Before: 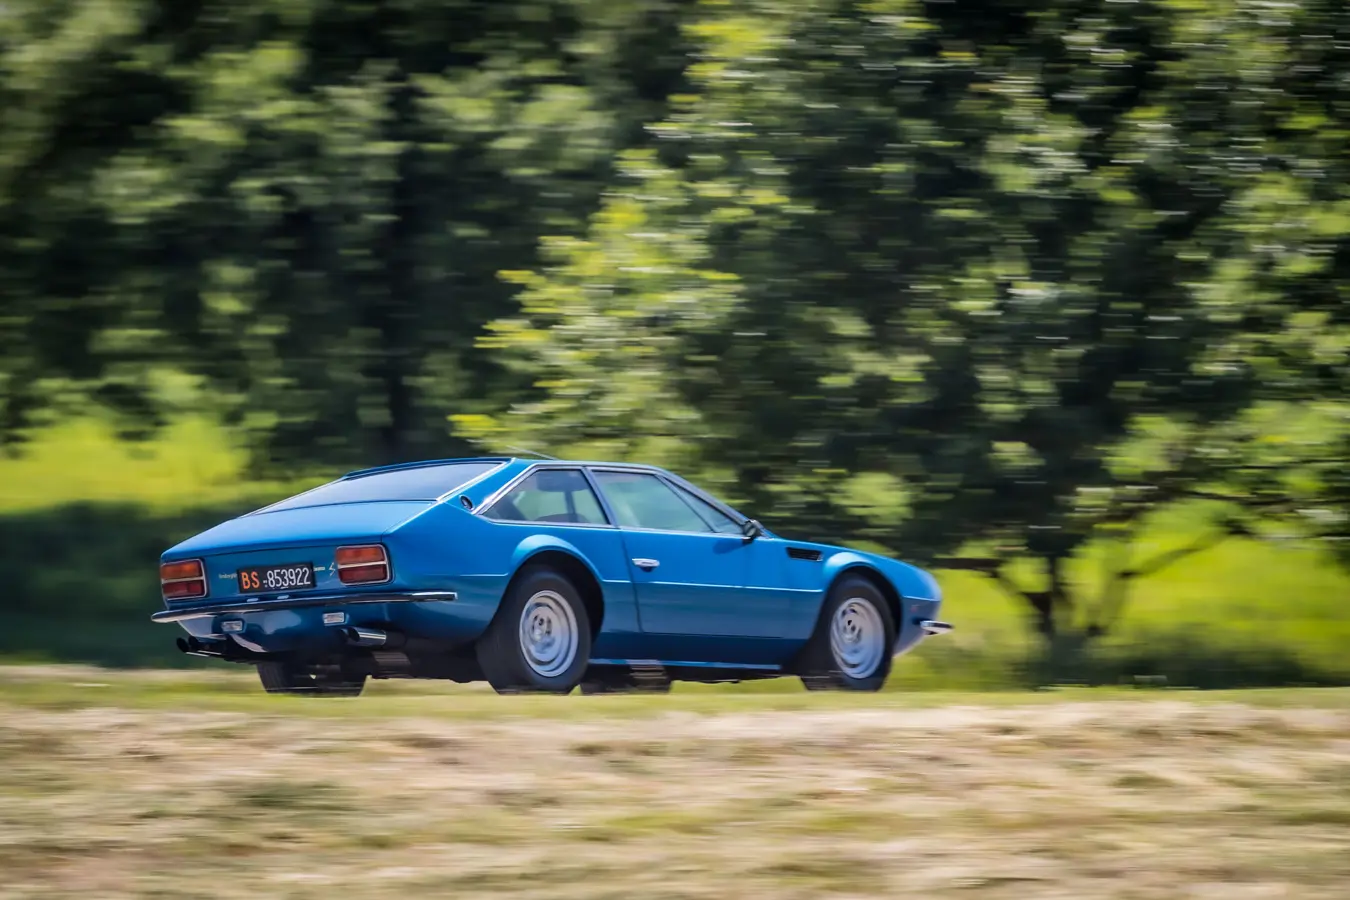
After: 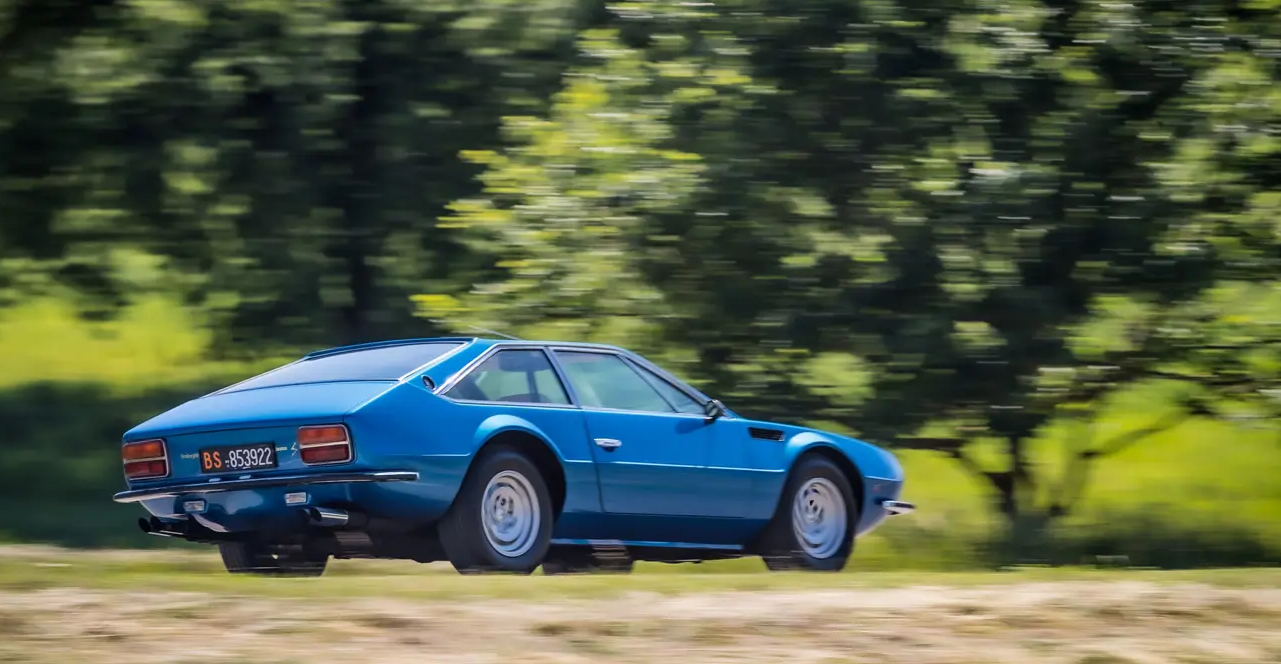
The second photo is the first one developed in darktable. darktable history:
crop and rotate: left 2.877%, top 13.422%, right 2.191%, bottom 12.775%
